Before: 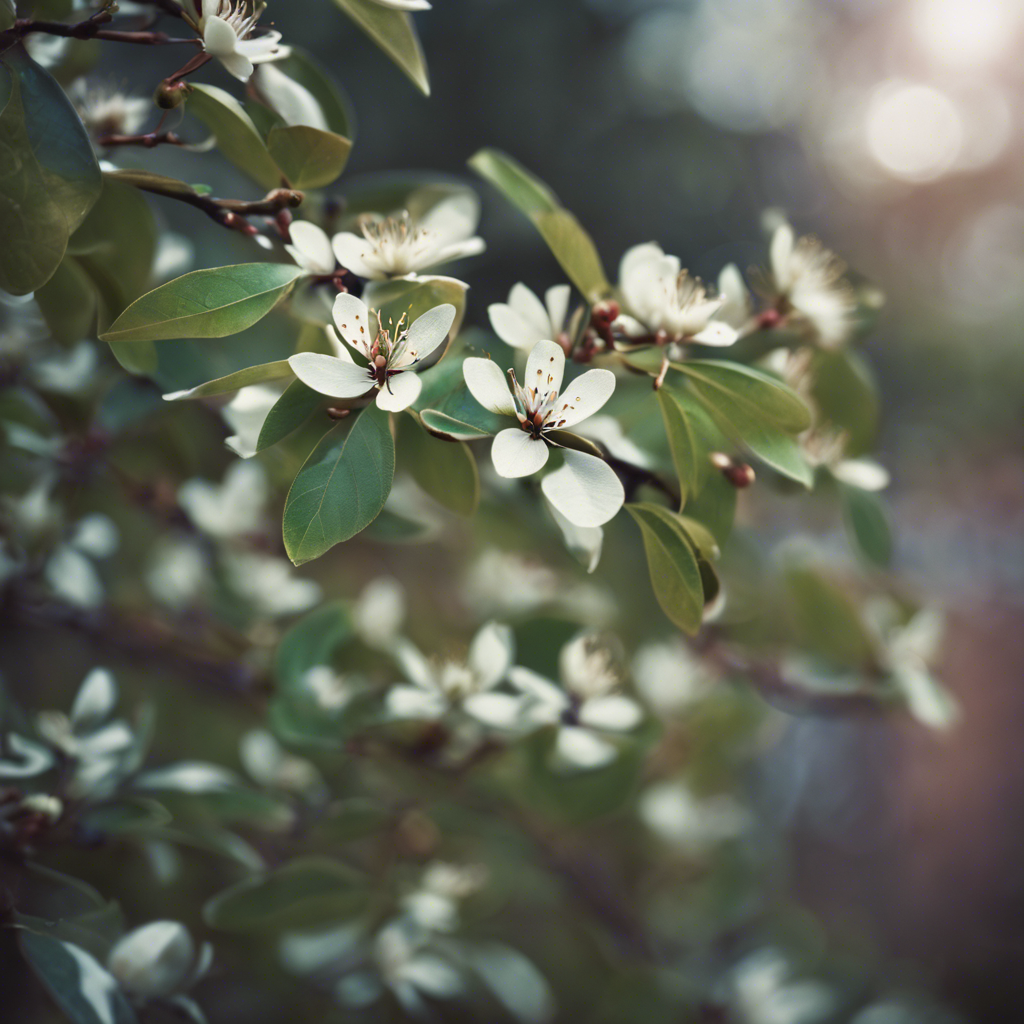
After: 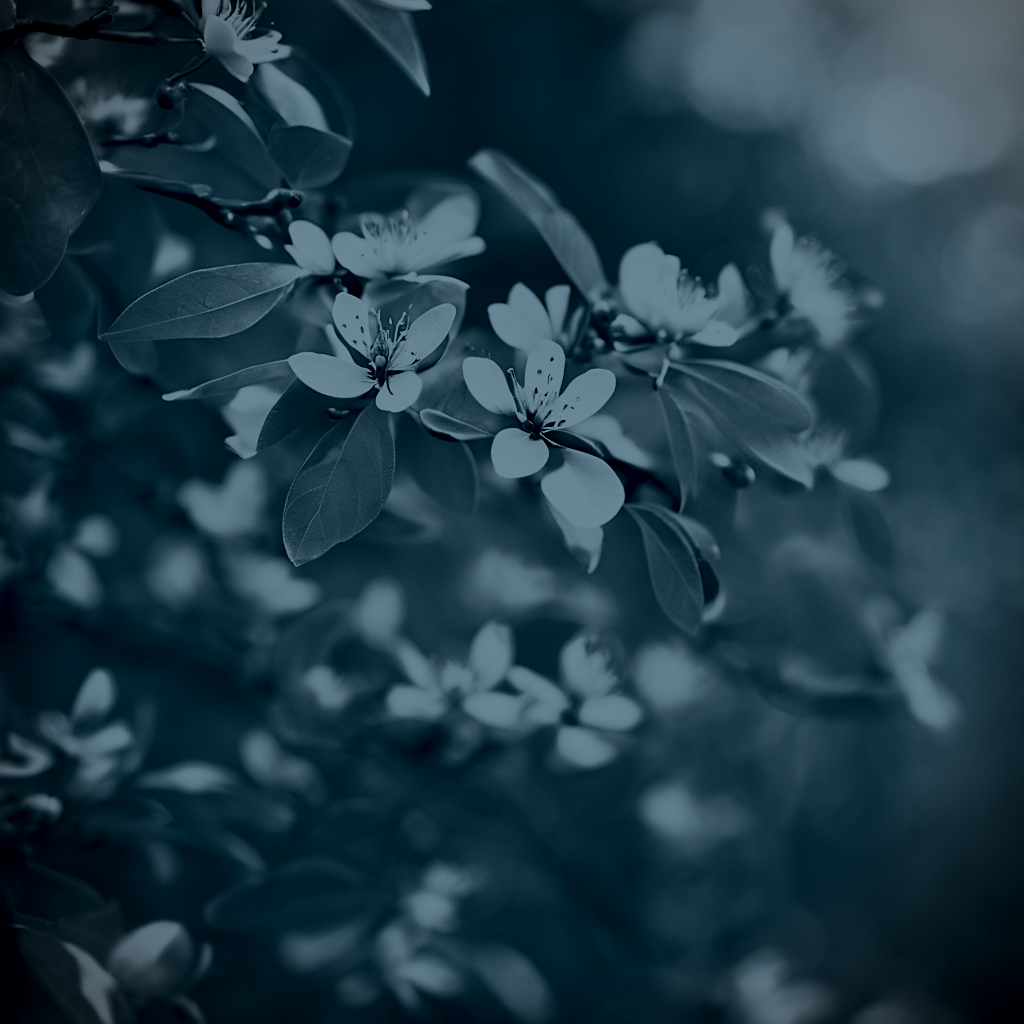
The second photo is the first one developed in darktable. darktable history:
base curve: curves: ch0 [(0, 0) (0.005, 0.002) (0.193, 0.295) (0.399, 0.664) (0.75, 0.928) (1, 1)]
color correction: highlights a* 4.02, highlights b* 4.98, shadows a* -7.55, shadows b* 4.98
color zones: curves: ch1 [(0.29, 0.492) (0.373, 0.185) (0.509, 0.481)]; ch2 [(0.25, 0.462) (0.749, 0.457)], mix 40.67%
sharpen: on, module defaults
vignetting: fall-off start 91.19%
colorize: hue 194.4°, saturation 29%, source mix 61.75%, lightness 3.98%, version 1
